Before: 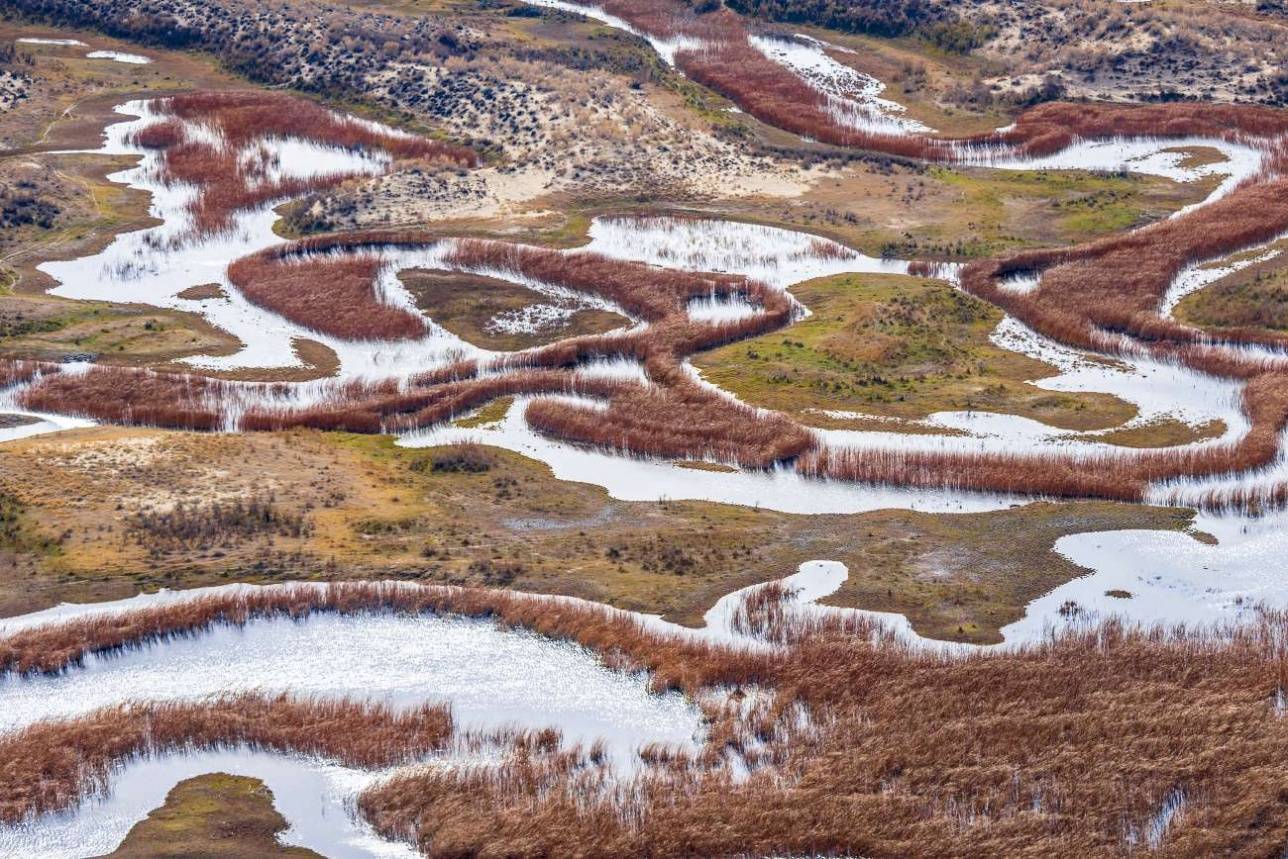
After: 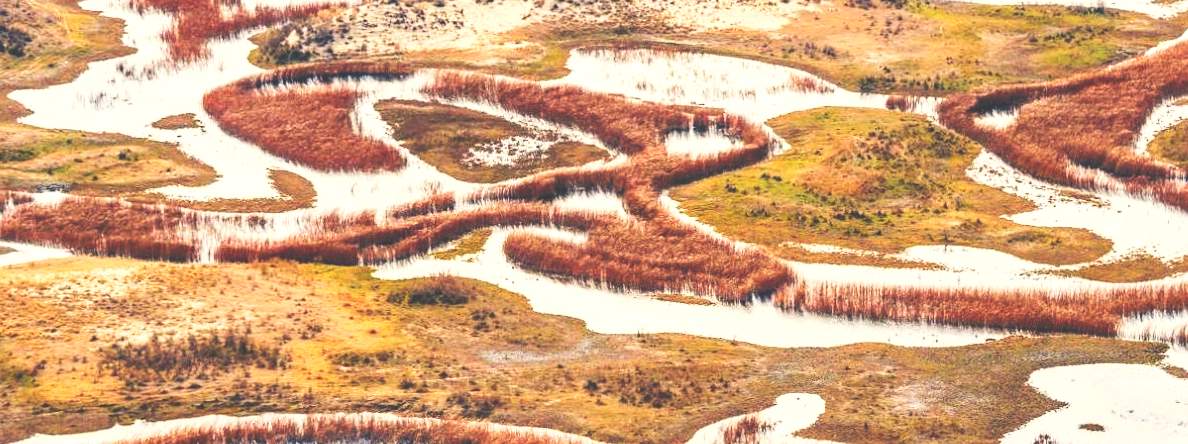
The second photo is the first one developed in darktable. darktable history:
exposure: black level correction 0, exposure 0.5 EV, compensate exposure bias true, compensate highlight preservation false
rotate and perspective: rotation 0.174°, lens shift (vertical) 0.013, lens shift (horizontal) 0.019, shear 0.001, automatic cropping original format, crop left 0.007, crop right 0.991, crop top 0.016, crop bottom 0.997
crop: left 1.744%, top 19.225%, right 5.069%, bottom 28.357%
tone curve: curves: ch0 [(0, 0) (0.003, 0.24) (0.011, 0.24) (0.025, 0.24) (0.044, 0.244) (0.069, 0.244) (0.1, 0.252) (0.136, 0.264) (0.177, 0.274) (0.224, 0.284) (0.277, 0.313) (0.335, 0.361) (0.399, 0.415) (0.468, 0.498) (0.543, 0.595) (0.623, 0.695) (0.709, 0.793) (0.801, 0.883) (0.898, 0.942) (1, 1)], preserve colors none
white balance: red 1.123, blue 0.83
